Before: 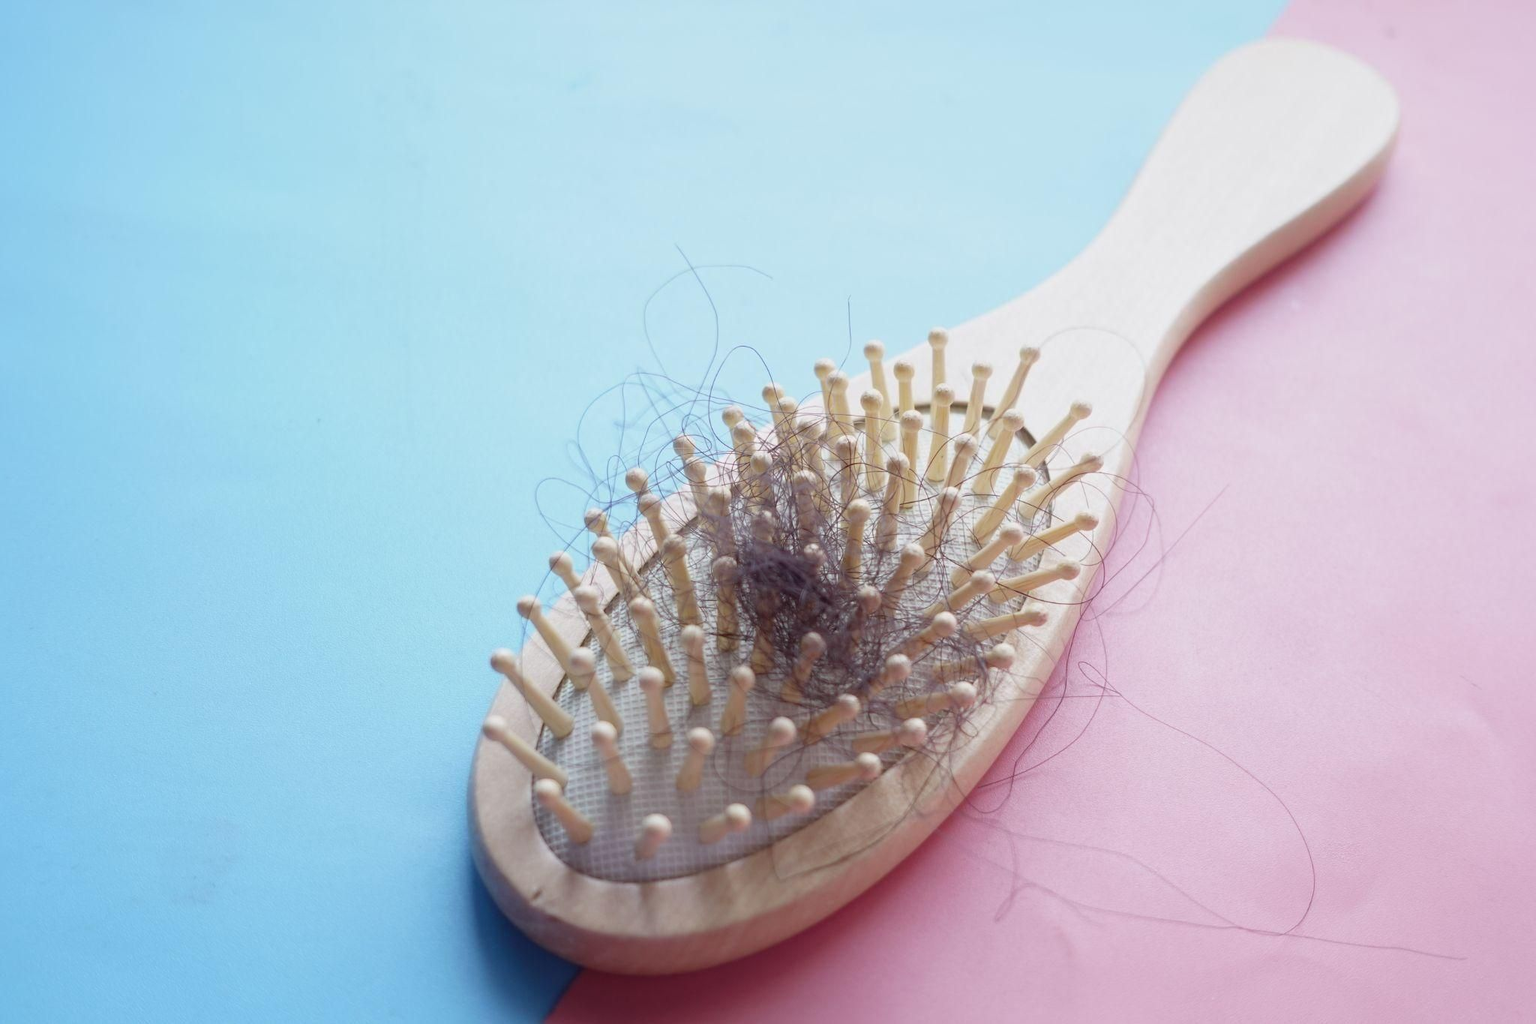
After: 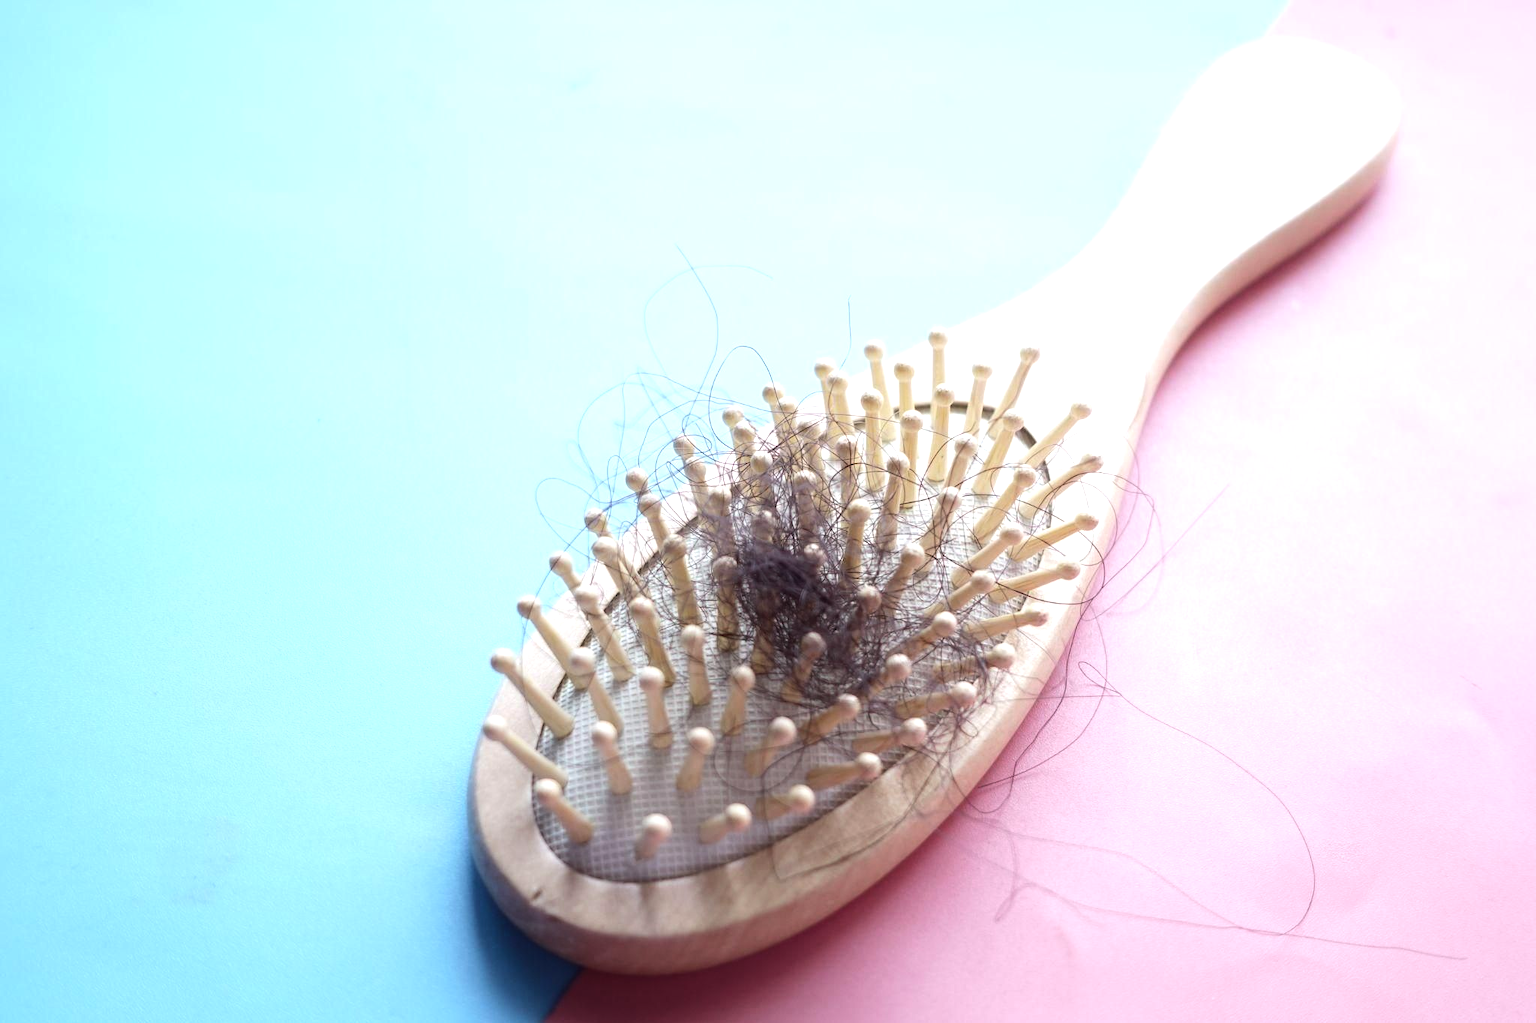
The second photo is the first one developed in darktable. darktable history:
tone equalizer: -8 EV -0.75 EV, -7 EV -0.7 EV, -6 EV -0.6 EV, -5 EV -0.4 EV, -3 EV 0.4 EV, -2 EV 0.6 EV, -1 EV 0.7 EV, +0 EV 0.75 EV, edges refinement/feathering 500, mask exposure compensation -1.57 EV, preserve details no
